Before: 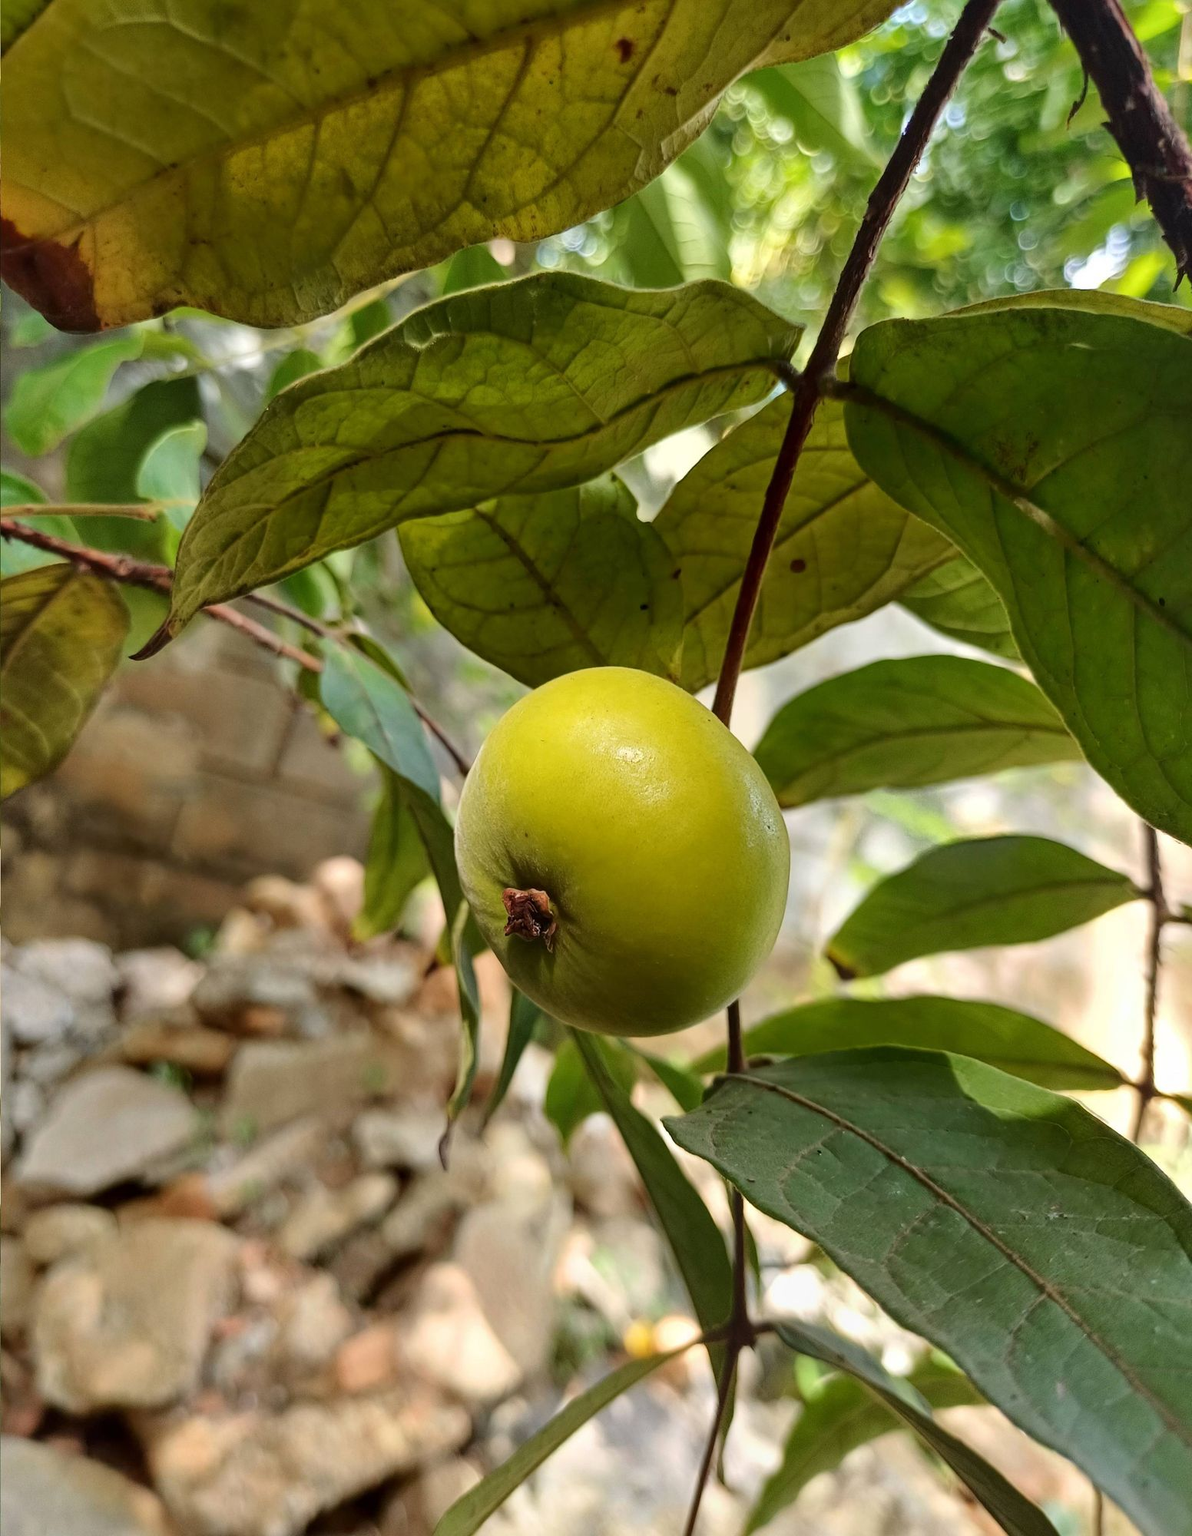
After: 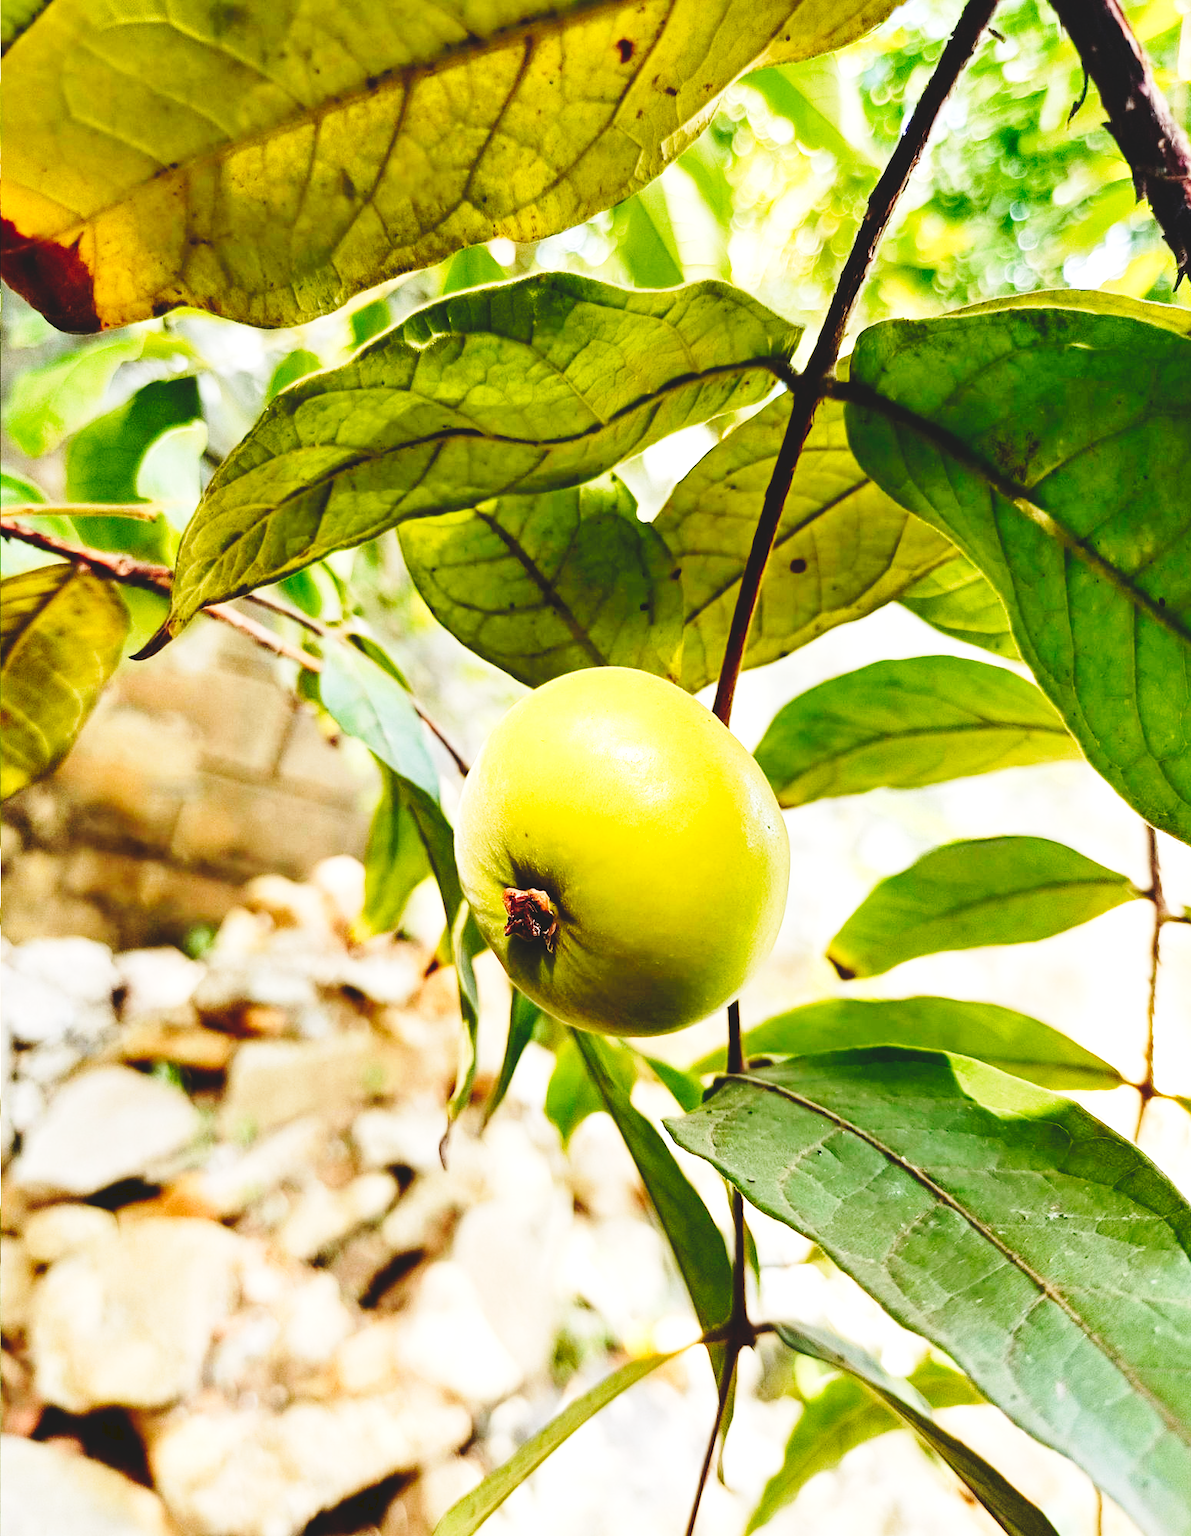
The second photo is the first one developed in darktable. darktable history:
tone curve: curves: ch0 [(0, 0) (0.003, 0.103) (0.011, 0.103) (0.025, 0.105) (0.044, 0.108) (0.069, 0.108) (0.1, 0.111) (0.136, 0.121) (0.177, 0.145) (0.224, 0.174) (0.277, 0.223) (0.335, 0.289) (0.399, 0.374) (0.468, 0.47) (0.543, 0.579) (0.623, 0.687) (0.709, 0.787) (0.801, 0.879) (0.898, 0.942) (1, 1)], preserve colors none
exposure: exposure 0.655 EV, compensate exposure bias true, compensate highlight preservation false
base curve: curves: ch0 [(0, 0) (0.028, 0.03) (0.121, 0.232) (0.46, 0.748) (0.859, 0.968) (1, 1)], exposure shift 0.01, preserve colors none
